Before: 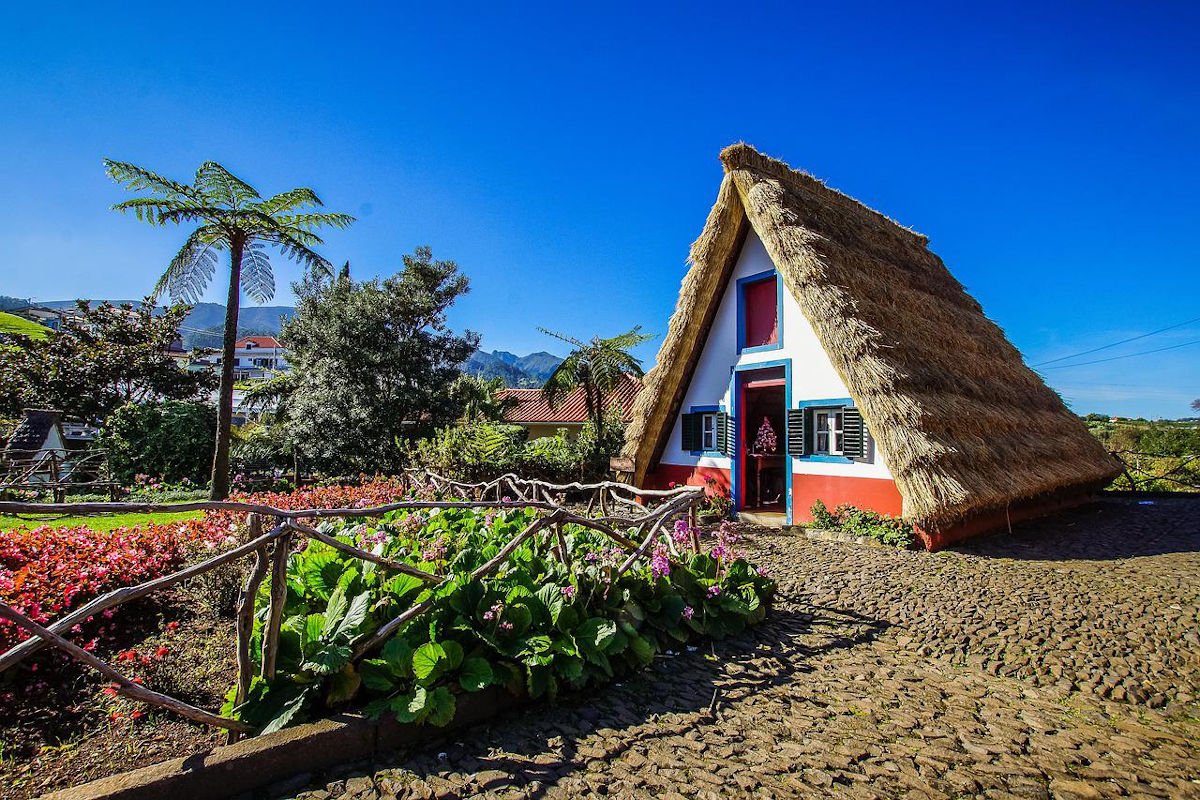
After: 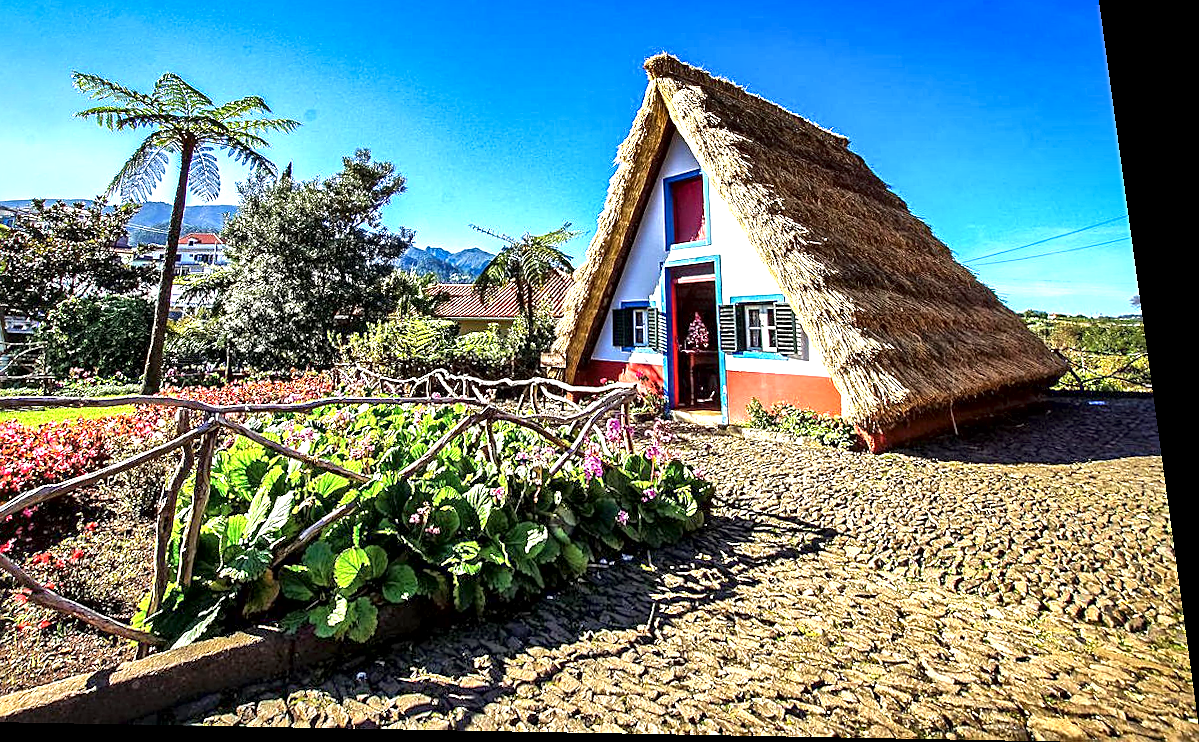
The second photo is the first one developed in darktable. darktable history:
exposure: black level correction 0, exposure 1.1 EV, compensate highlight preservation false
crop and rotate: left 8.262%, top 9.226%
rotate and perspective: rotation 0.128°, lens shift (vertical) -0.181, lens shift (horizontal) -0.044, shear 0.001, automatic cropping off
sharpen: on, module defaults
local contrast: mode bilateral grid, contrast 44, coarseness 69, detail 214%, midtone range 0.2
white balance: red 1.009, blue 0.985
